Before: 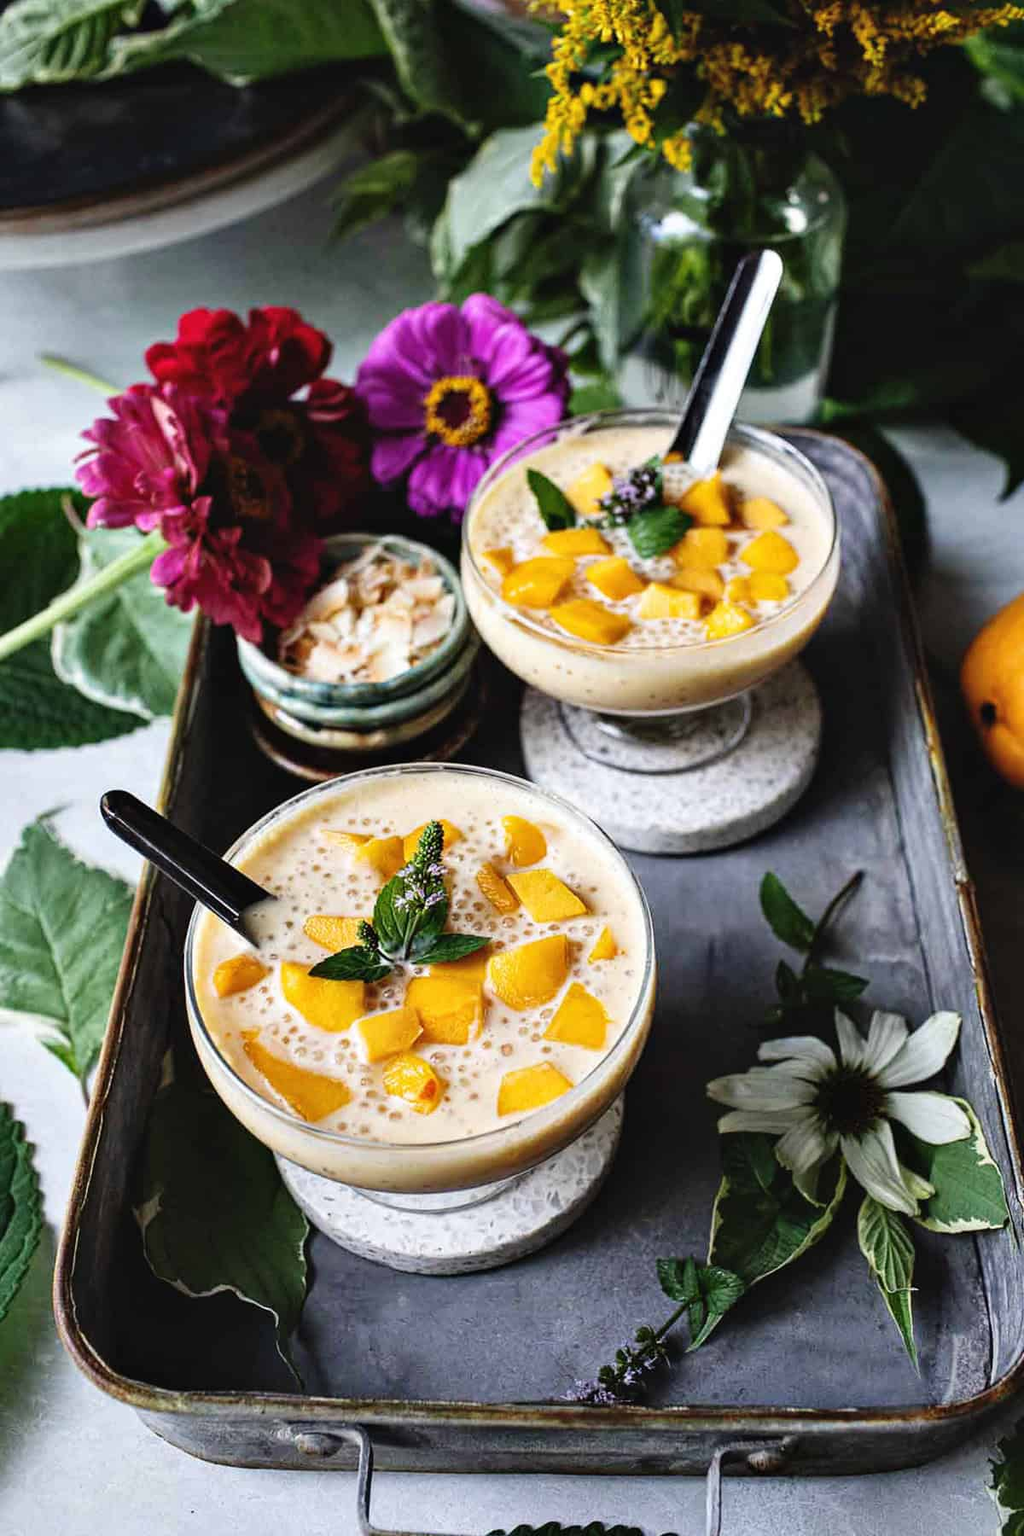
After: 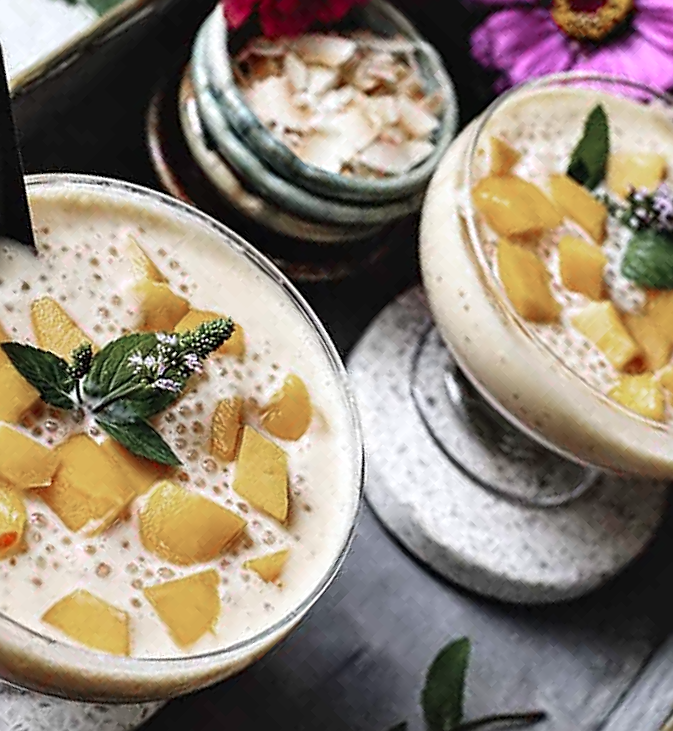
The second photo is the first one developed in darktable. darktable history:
exposure: compensate highlight preservation false
crop and rotate: angle -44.74°, top 16.643%, right 0.871%, bottom 11.603%
color zones: curves: ch0 [(0, 0.352) (0.143, 0.407) (0.286, 0.386) (0.429, 0.431) (0.571, 0.829) (0.714, 0.853) (0.857, 0.833) (1, 0.352)]; ch1 [(0, 0.604) (0.072, 0.726) (0.096, 0.608) (0.205, 0.007) (0.571, -0.006) (0.839, -0.013) (0.857, -0.012) (1, 0.604)], mix -63.75%
sharpen: amount 0.486
